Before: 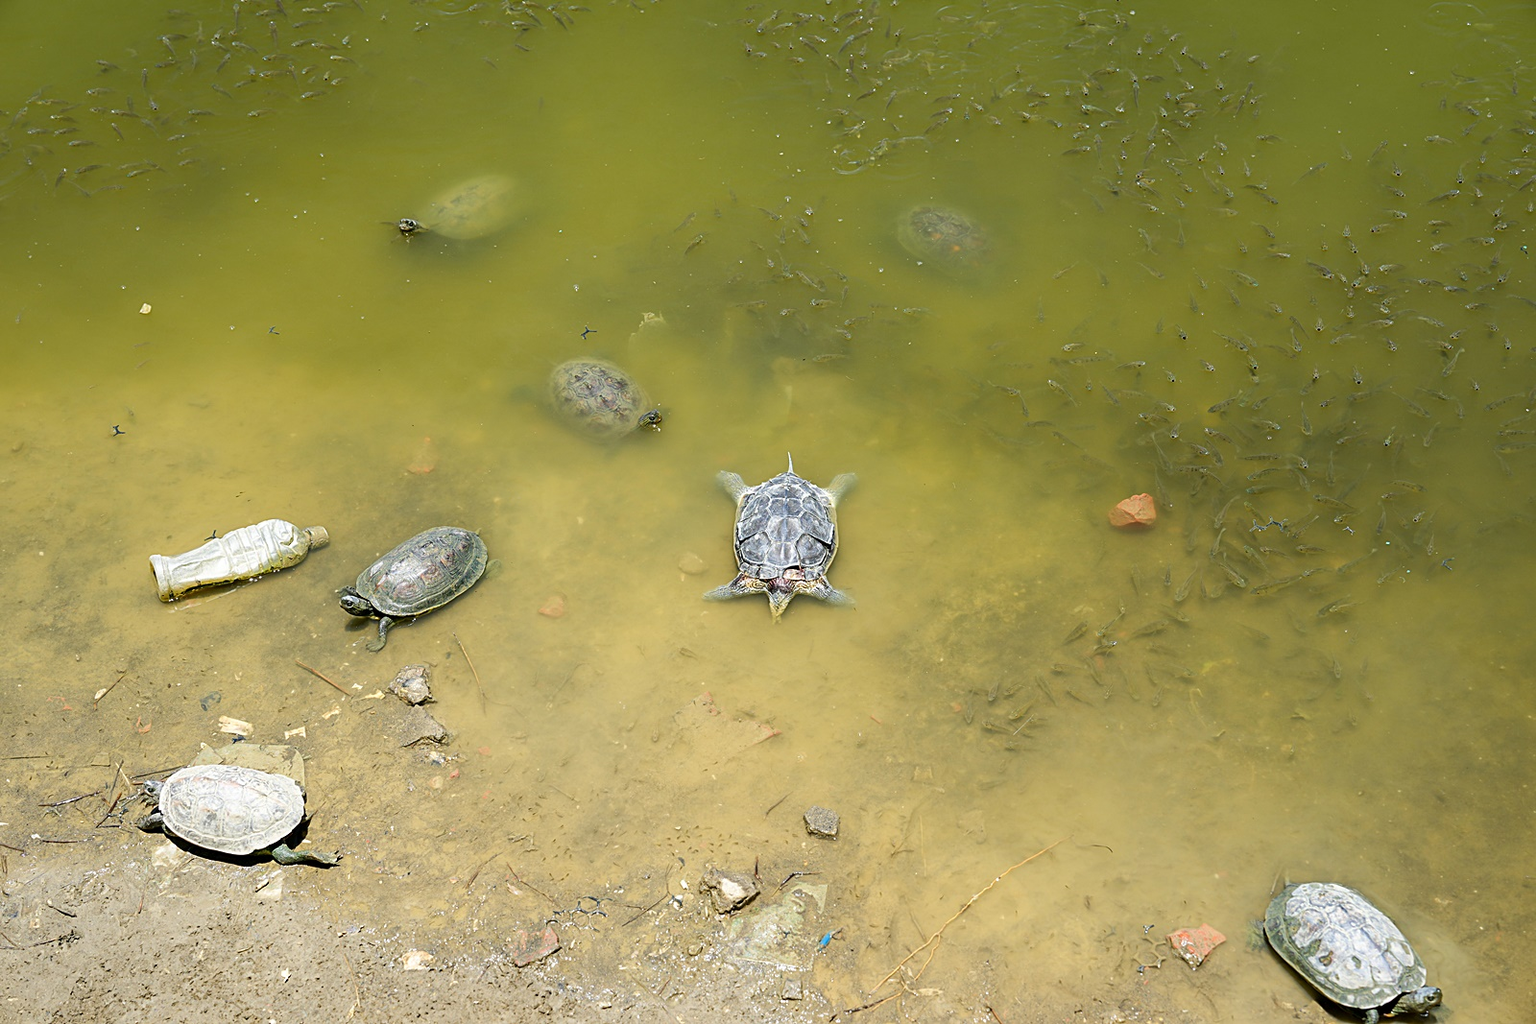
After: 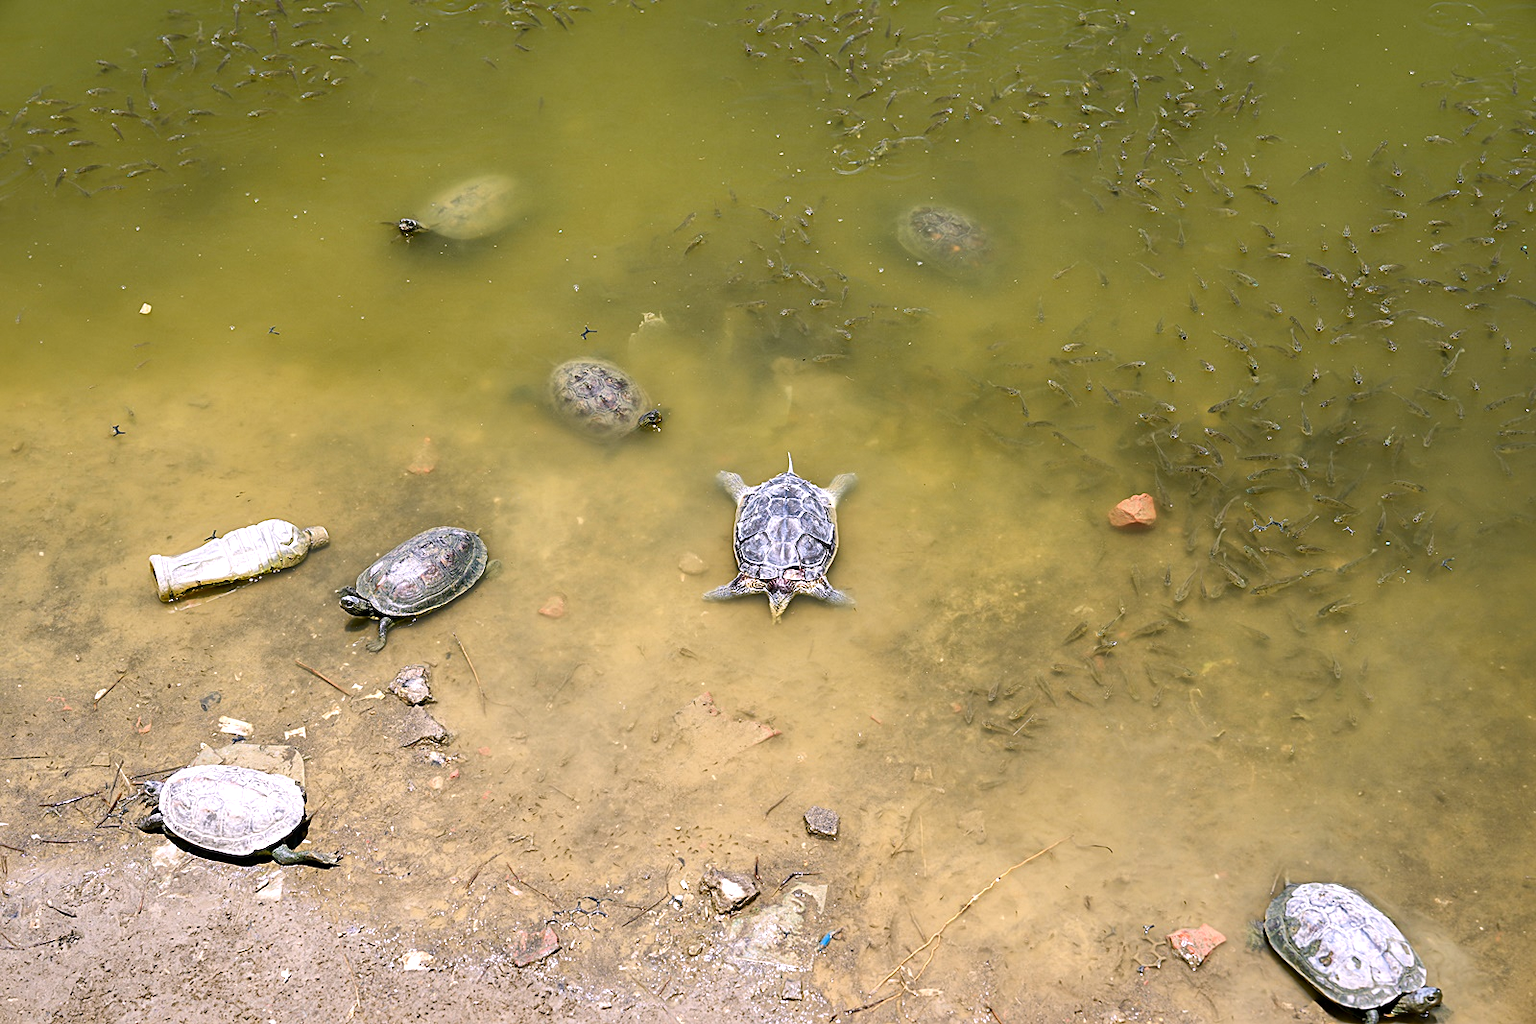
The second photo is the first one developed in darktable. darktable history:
white balance: red 1.066, blue 1.119
local contrast: mode bilateral grid, contrast 20, coarseness 50, detail 159%, midtone range 0.2
